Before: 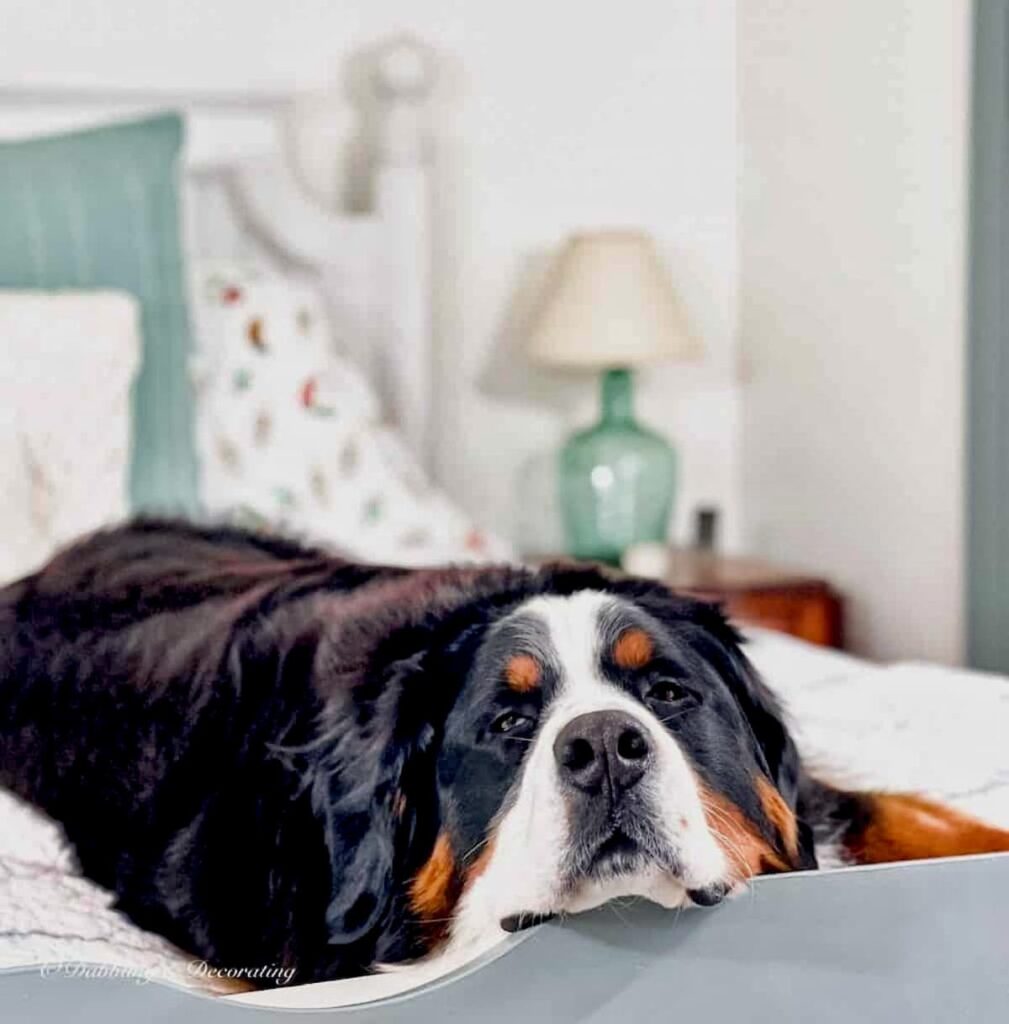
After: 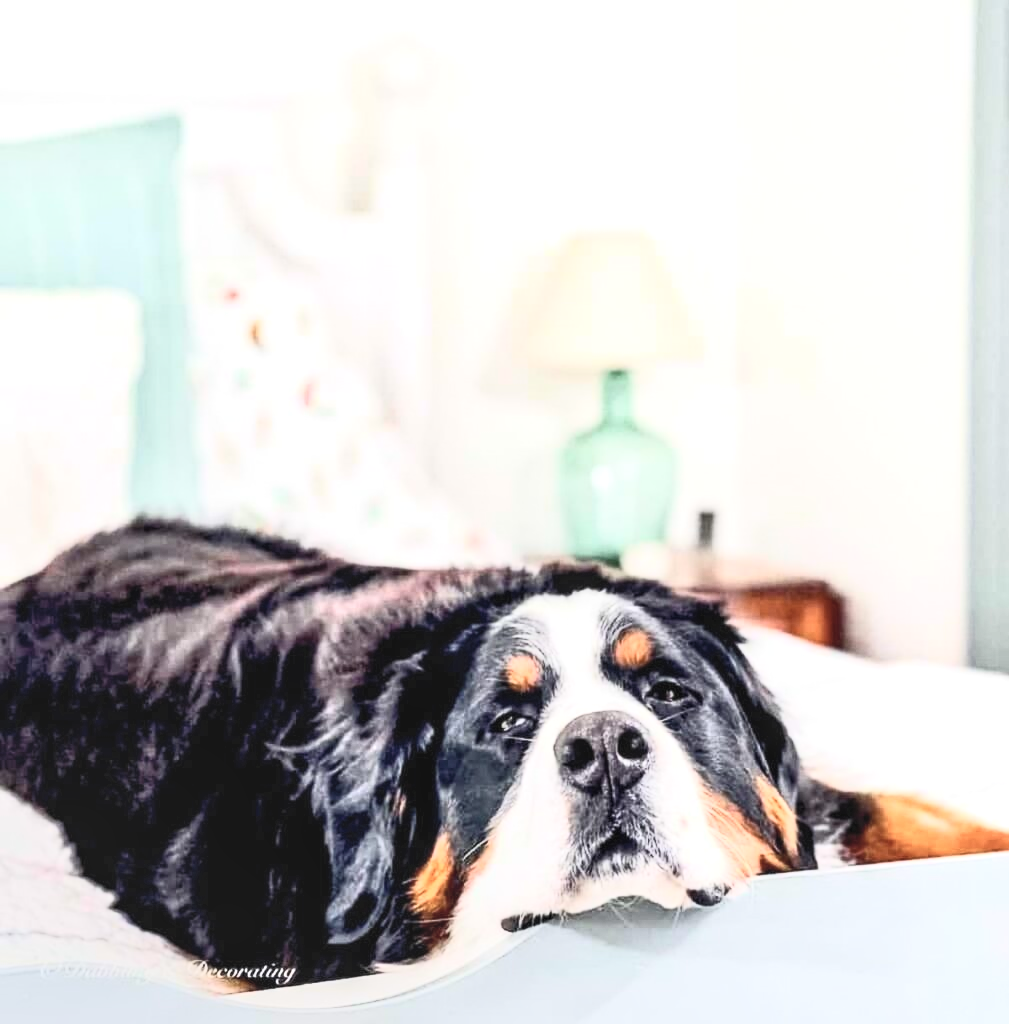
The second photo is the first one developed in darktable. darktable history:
exposure: black level correction 0, exposure 0.7 EV, compensate exposure bias true, compensate highlight preservation false
local contrast: on, module defaults
contrast brightness saturation: contrast 0.445, brightness 0.547, saturation -0.189
